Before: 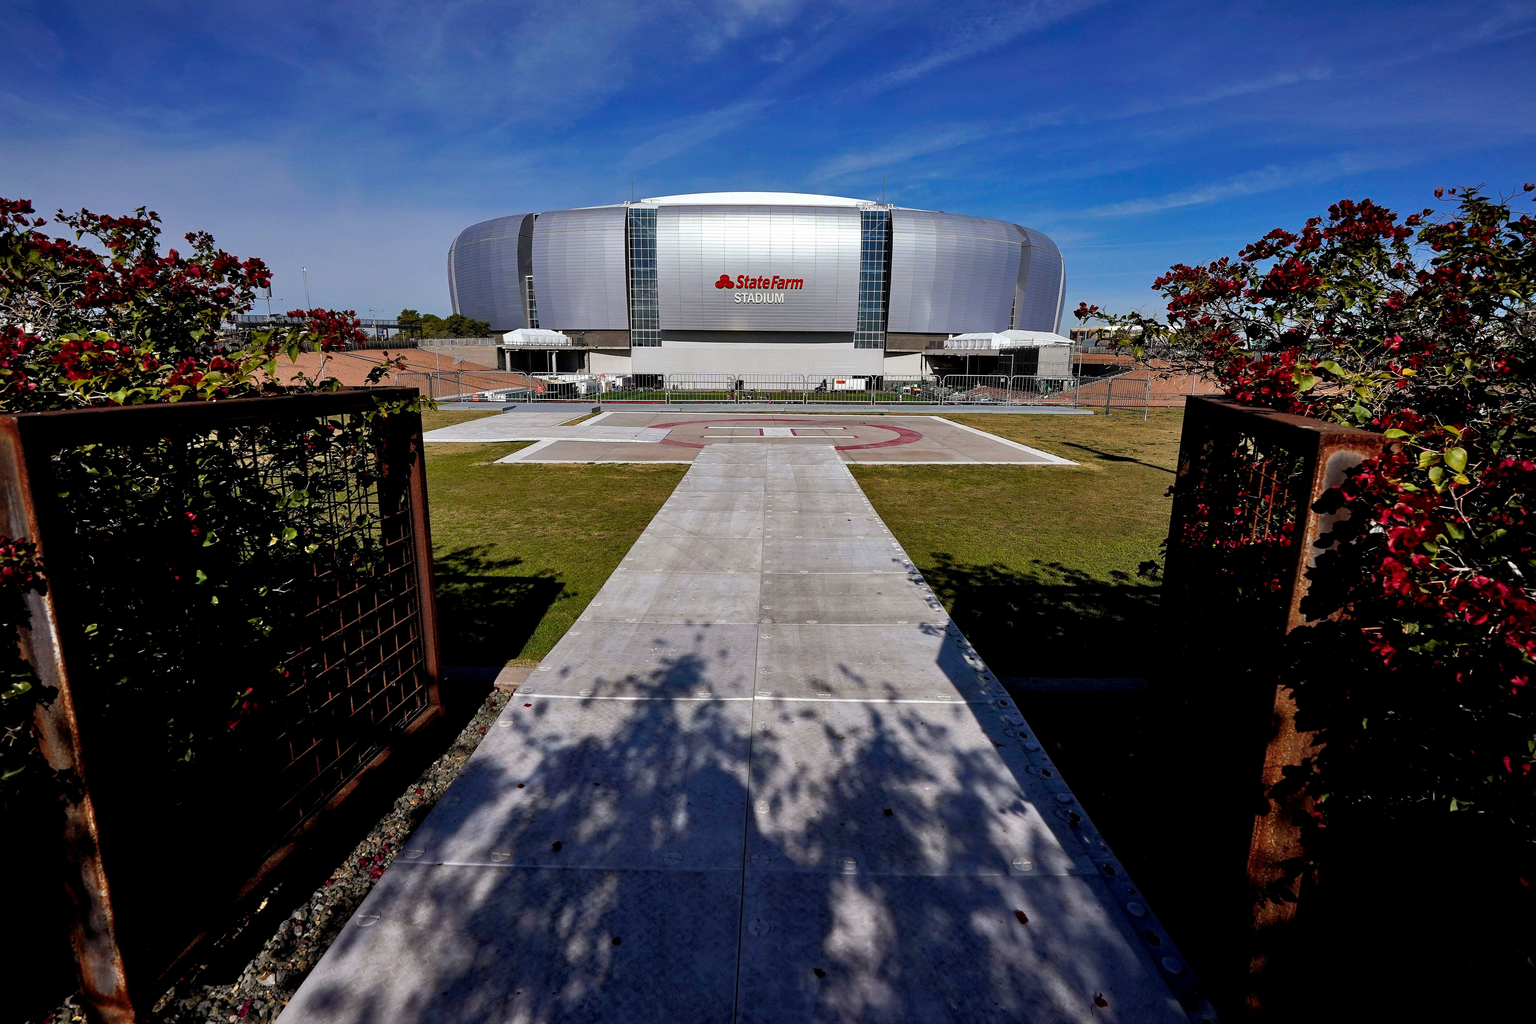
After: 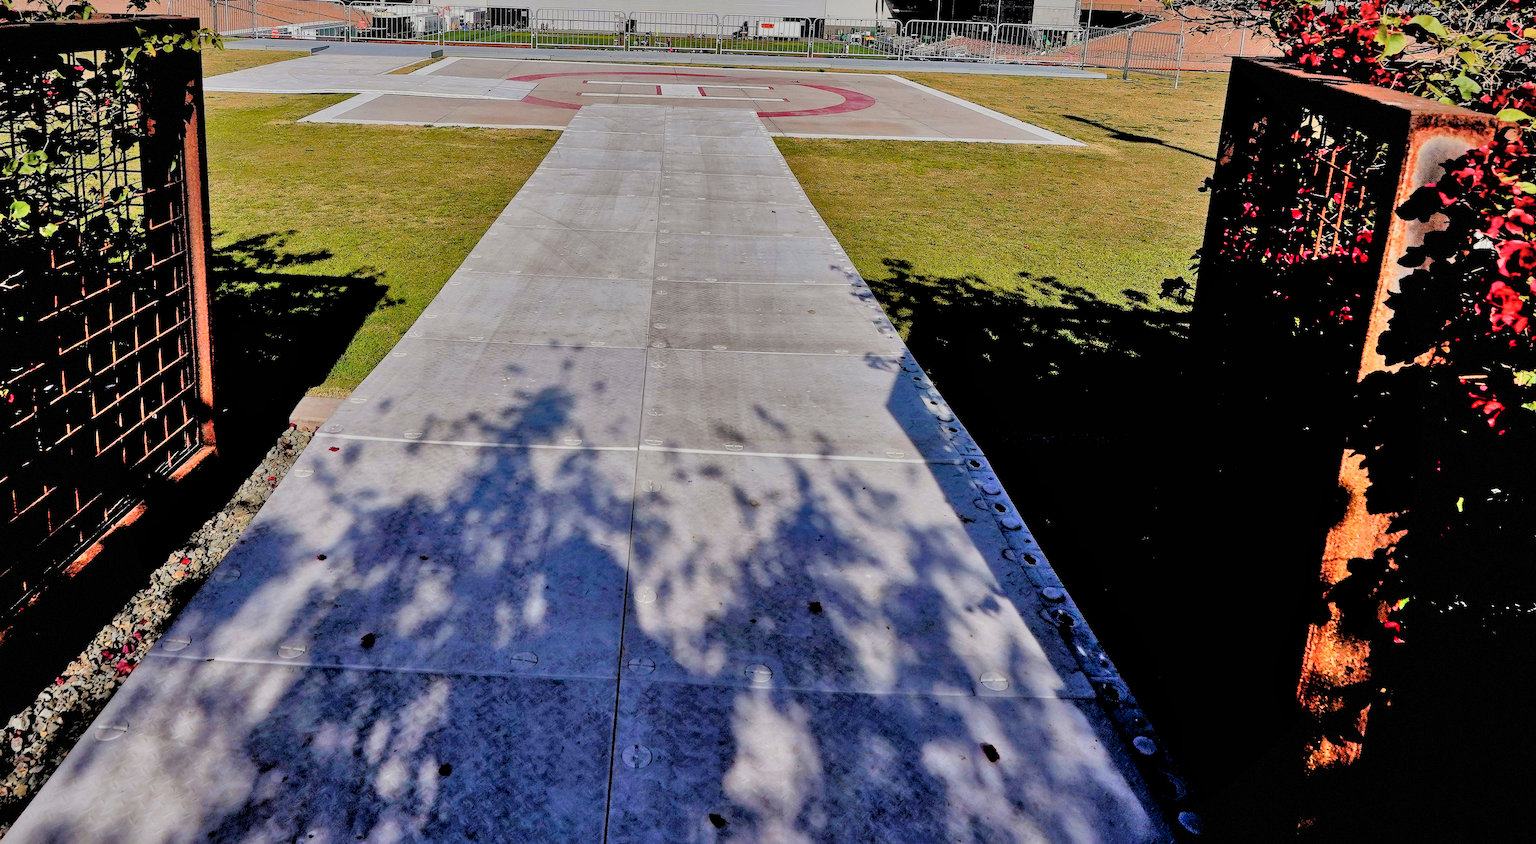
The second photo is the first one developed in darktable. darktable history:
filmic rgb: black relative exposure -7.65 EV, white relative exposure 4.56 EV, hardness 3.61, contrast 1.05
local contrast: mode bilateral grid, contrast 20, coarseness 50, detail 120%, midtone range 0.2
crop and rotate: left 17.299%, top 35.115%, right 7.015%, bottom 1.024%
rotate and perspective: rotation 1.57°, crop left 0.018, crop right 0.982, crop top 0.039, crop bottom 0.961
vignetting: fall-off start 85%, fall-off radius 80%, brightness -0.182, saturation -0.3, width/height ratio 1.219, dithering 8-bit output, unbound false
rgb levels: preserve colors sum RGB, levels [[0.038, 0.433, 0.934], [0, 0.5, 1], [0, 0.5, 1]]
tone equalizer: -7 EV 0.15 EV, -6 EV 0.6 EV, -5 EV 1.15 EV, -4 EV 1.33 EV, -3 EV 1.15 EV, -2 EV 0.6 EV, -1 EV 0.15 EV, mask exposure compensation -0.5 EV
shadows and highlights: low approximation 0.01, soften with gaussian
